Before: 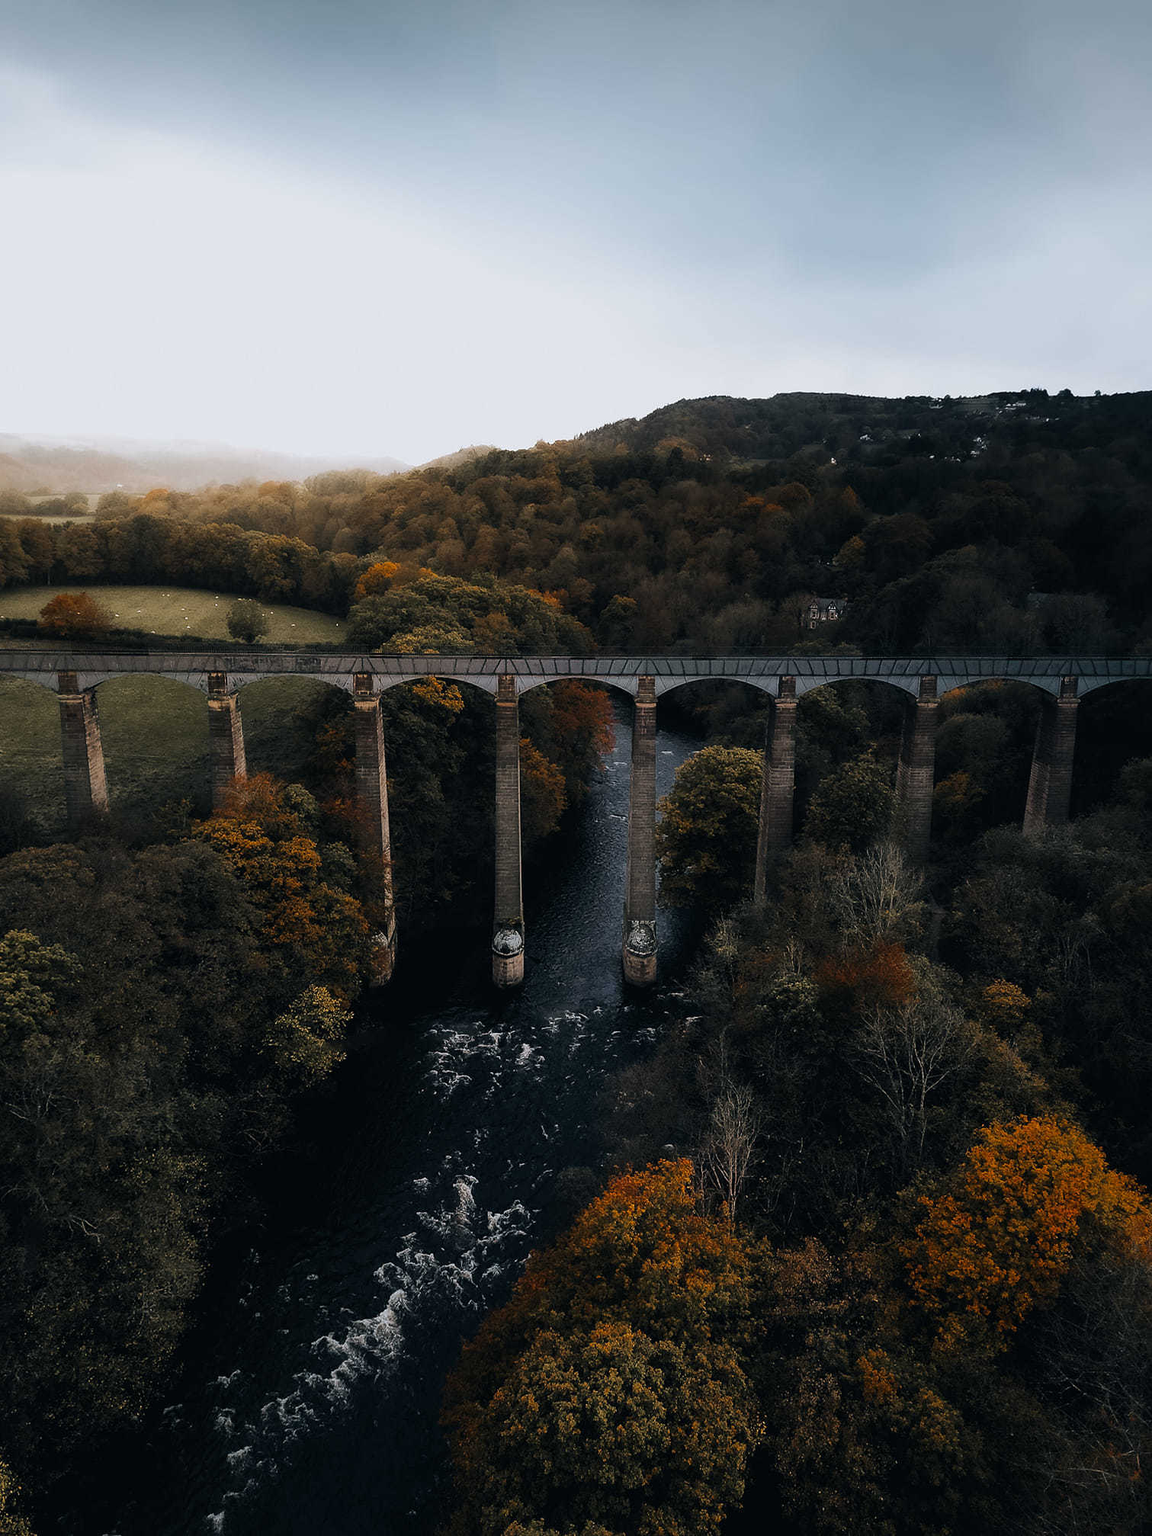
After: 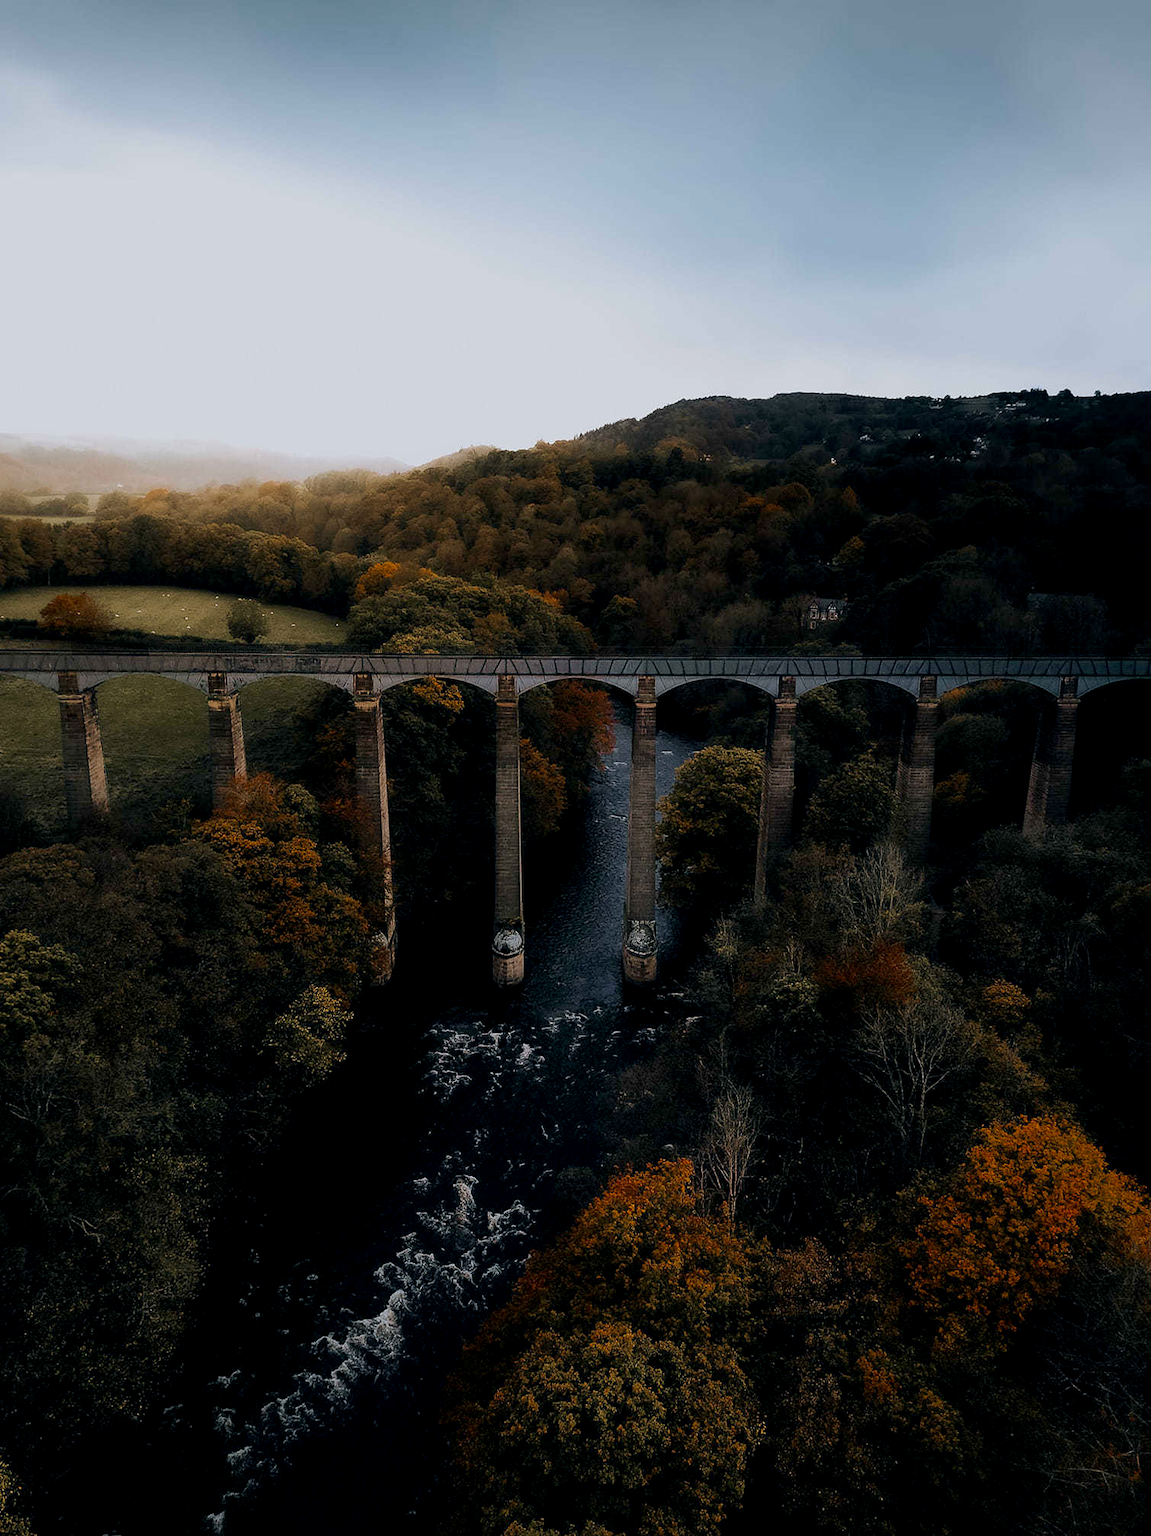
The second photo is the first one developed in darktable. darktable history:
contrast equalizer: octaves 7, y [[0.5, 0.486, 0.447, 0.446, 0.489, 0.5], [0.5 ×6], [0.5 ×6], [0 ×6], [0 ×6]], mix 0.303
exposure: black level correction 0.006, exposure -0.221 EV, compensate highlight preservation false
velvia: on, module defaults
